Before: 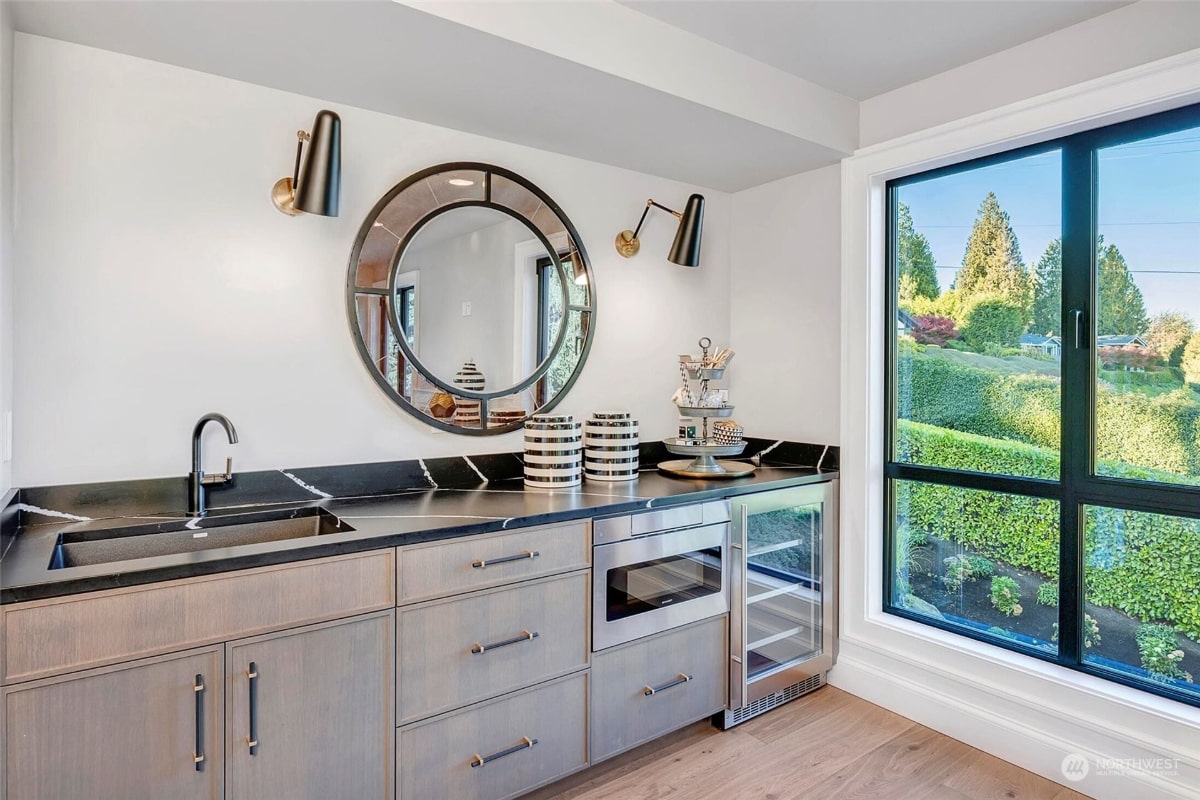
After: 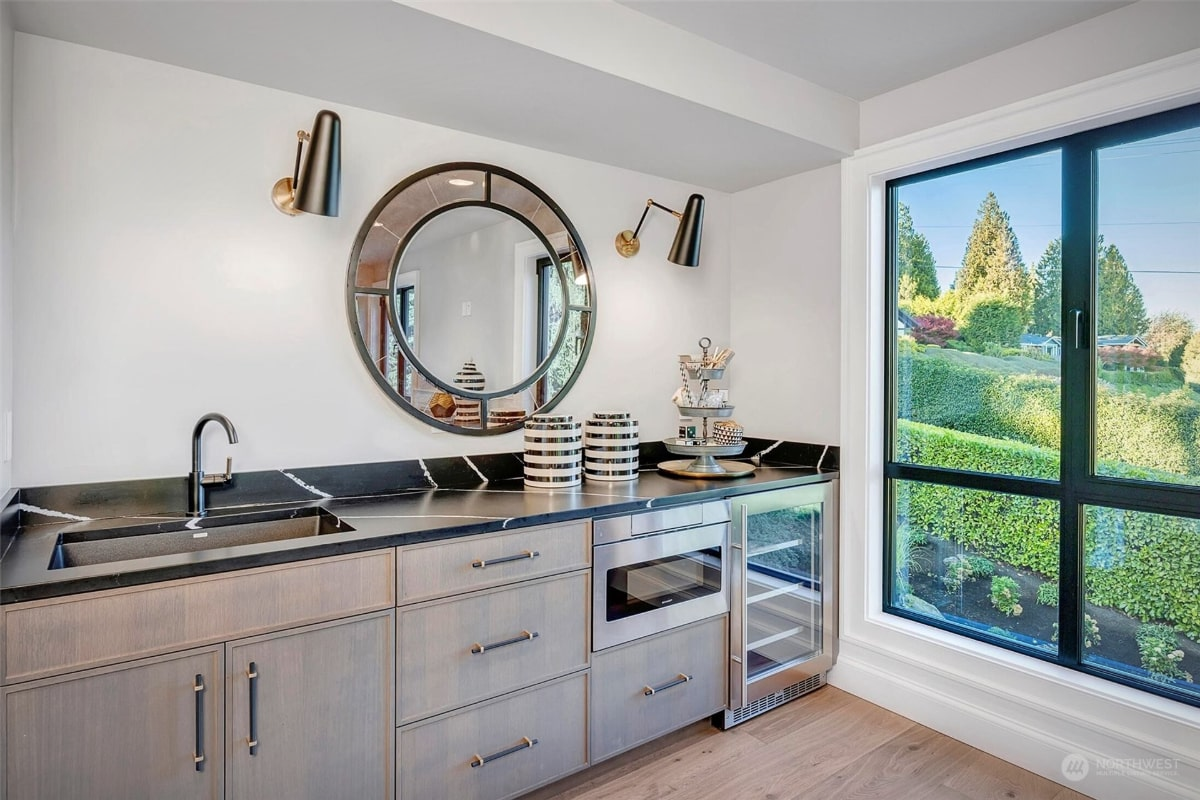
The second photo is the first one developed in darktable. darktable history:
vignetting: fall-off start 81.46%, fall-off radius 61.74%, brightness -0.411, saturation -0.296, automatic ratio true, width/height ratio 1.422
